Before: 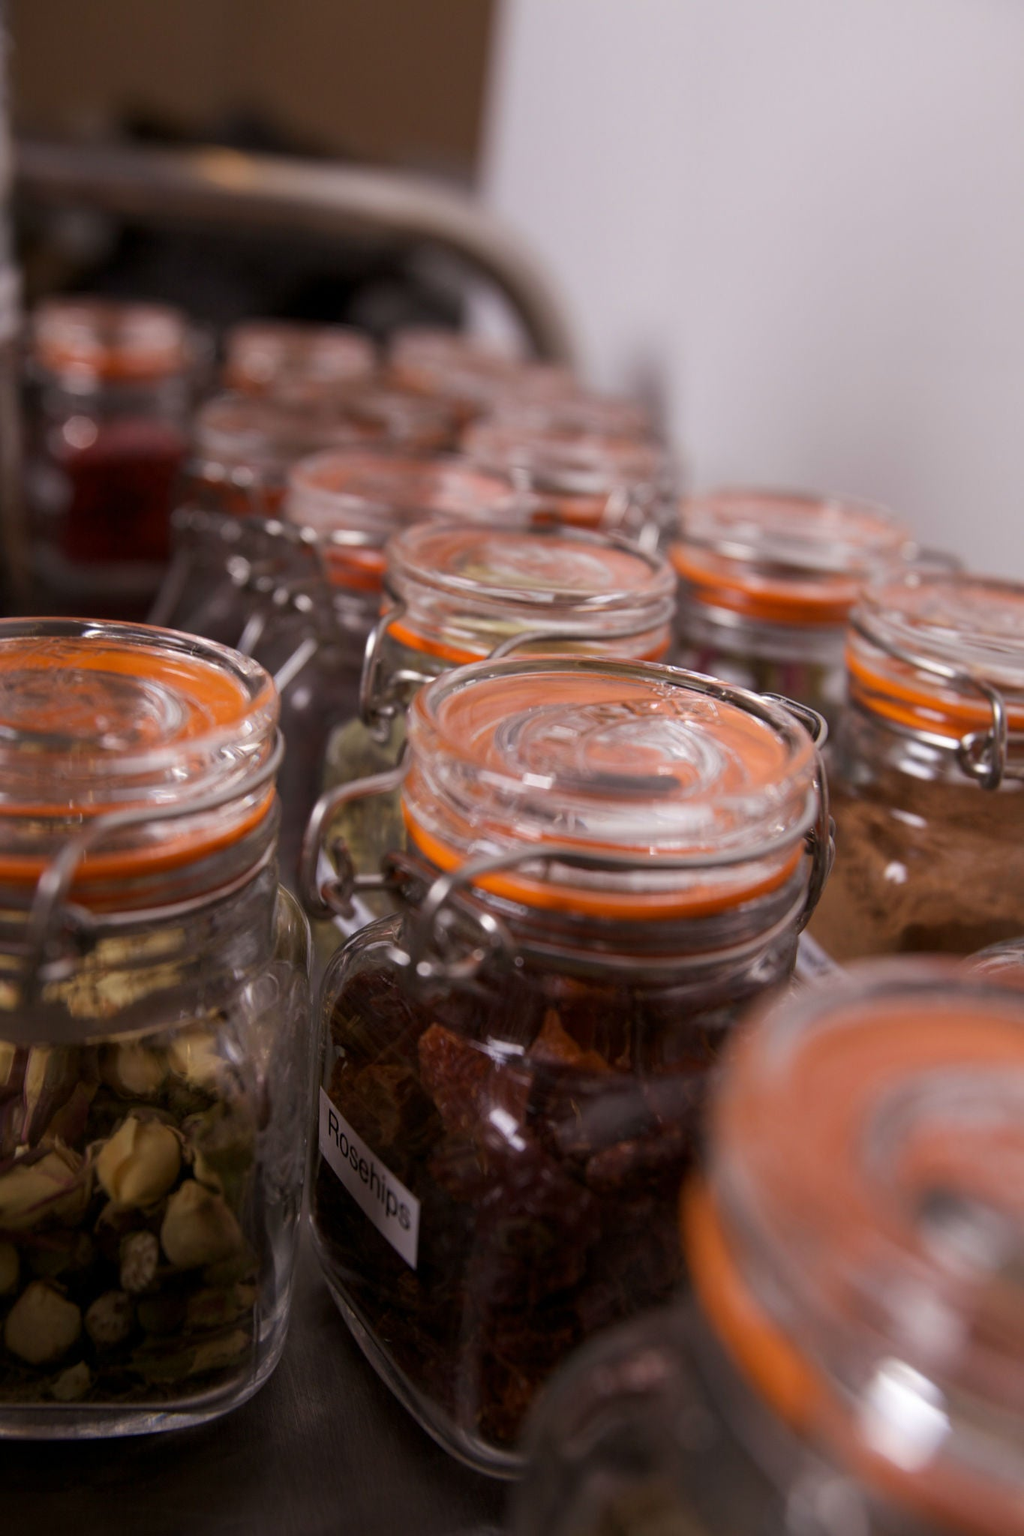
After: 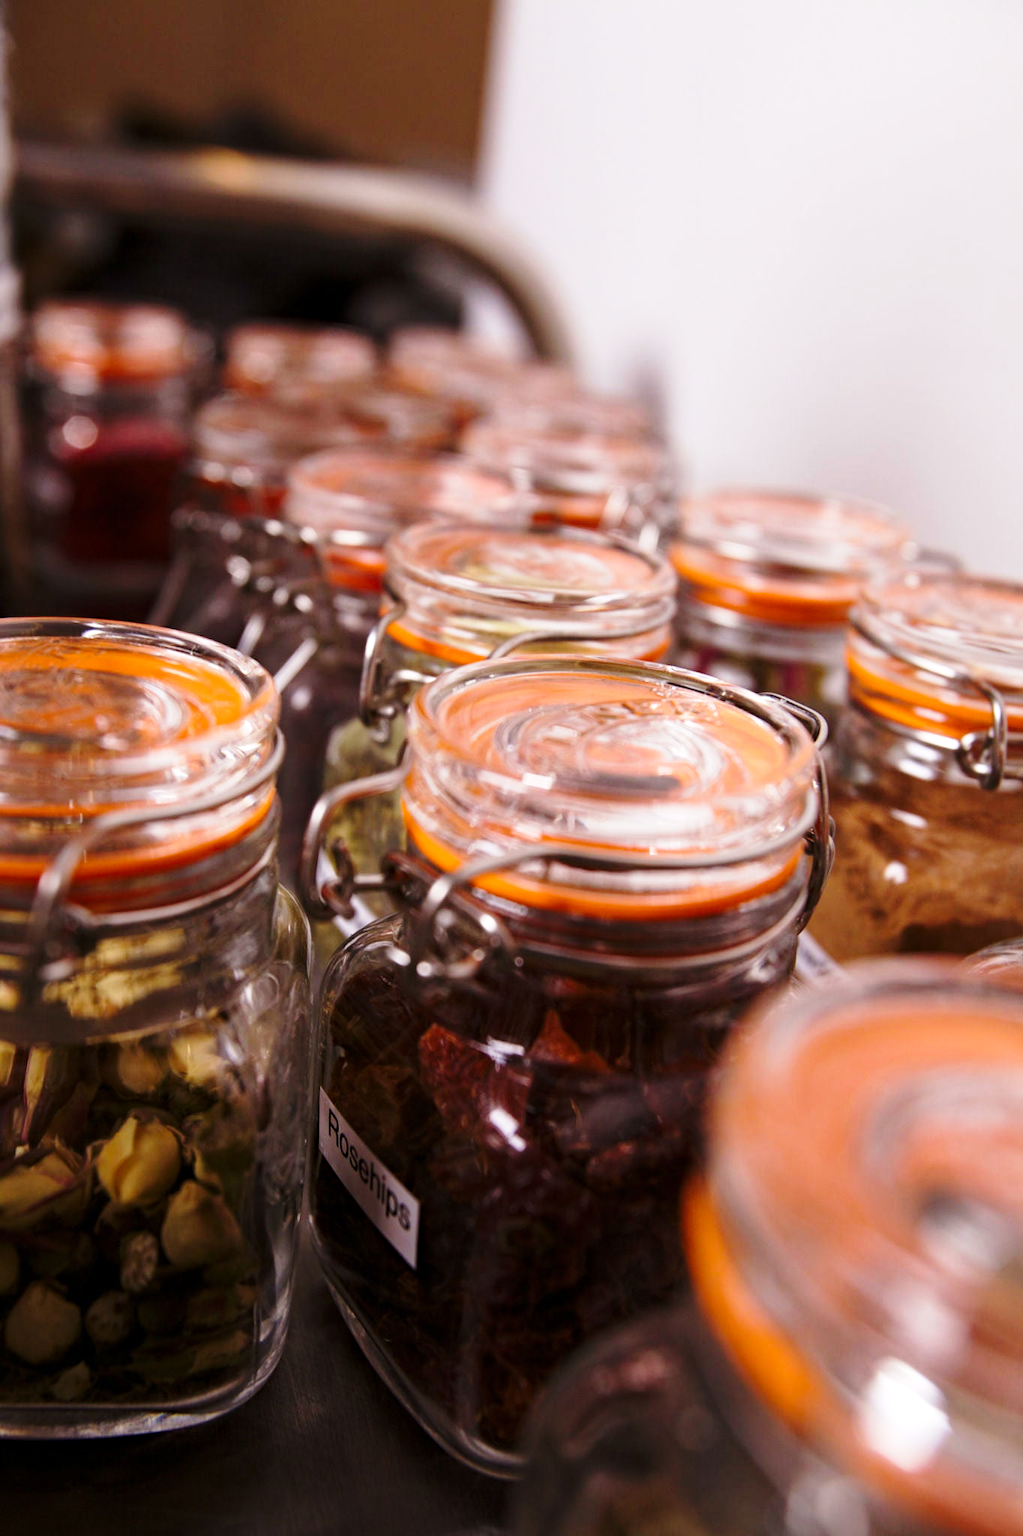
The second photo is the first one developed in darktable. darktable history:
color balance rgb: highlights gain › luminance 17.708%, perceptual saturation grading › global saturation -0.007%
haze removal: compatibility mode true, adaptive false
base curve: curves: ch0 [(0, 0) (0.028, 0.03) (0.121, 0.232) (0.46, 0.748) (0.859, 0.968) (1, 1)], preserve colors none
